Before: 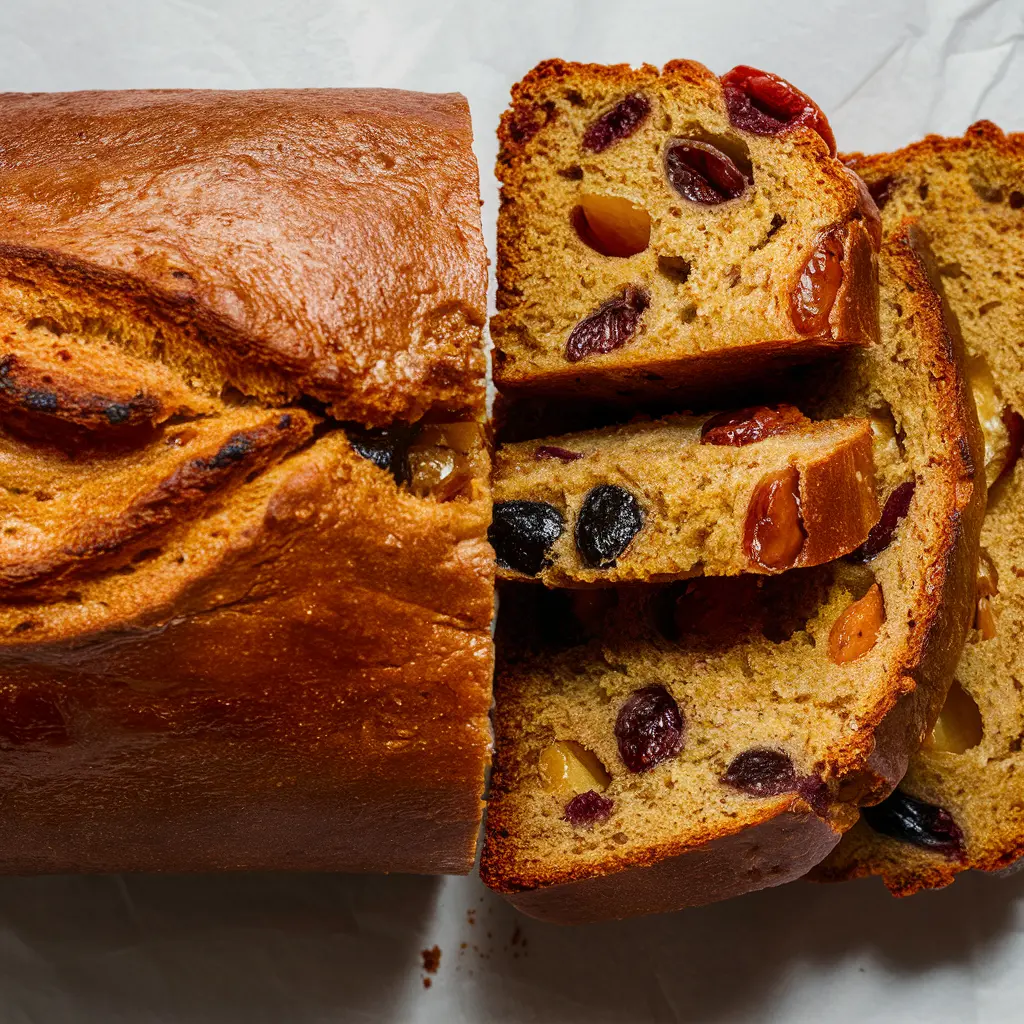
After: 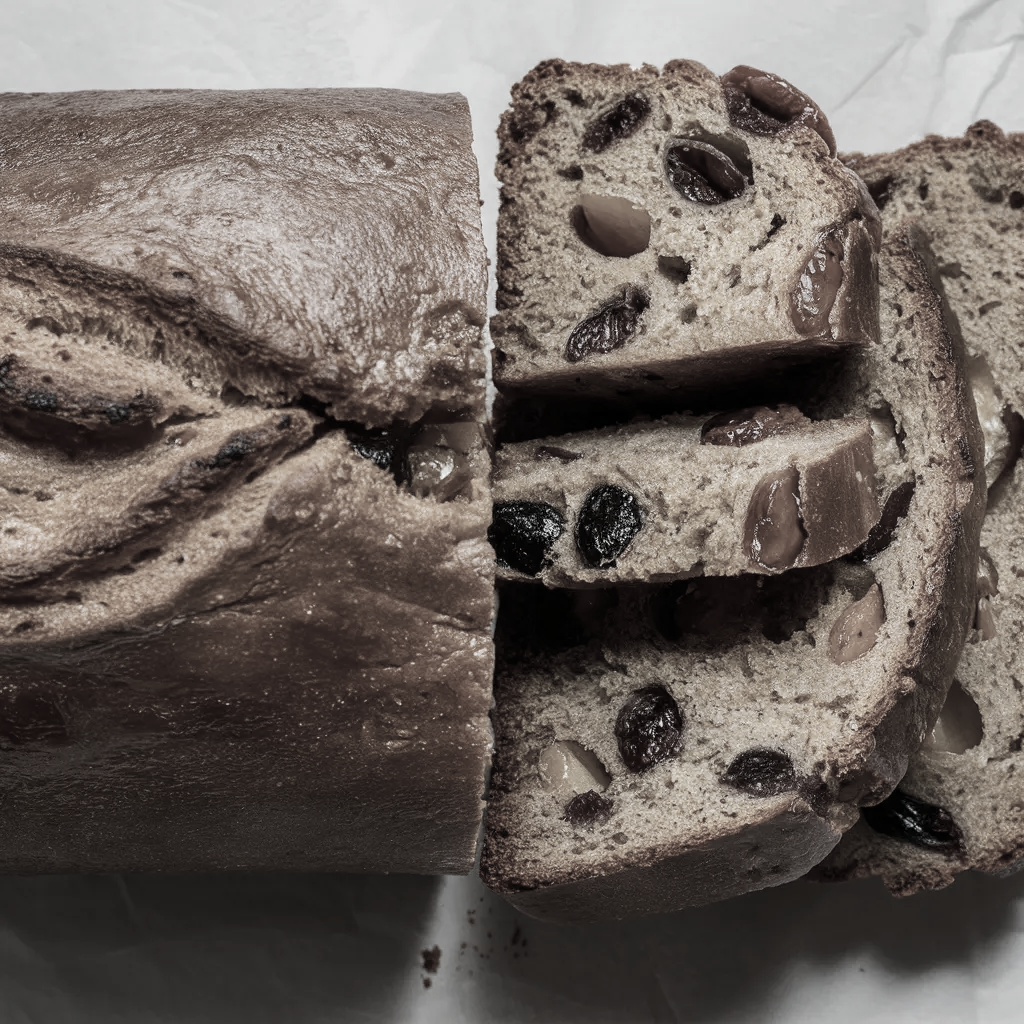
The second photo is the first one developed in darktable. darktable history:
color correction: highlights b* -0.006, saturation 0.155
